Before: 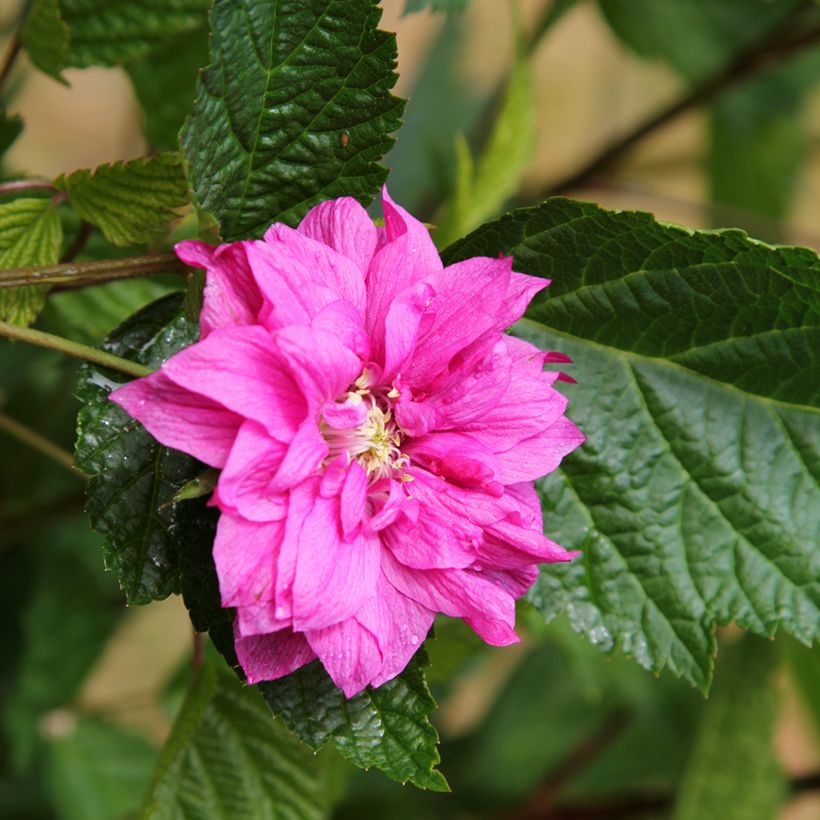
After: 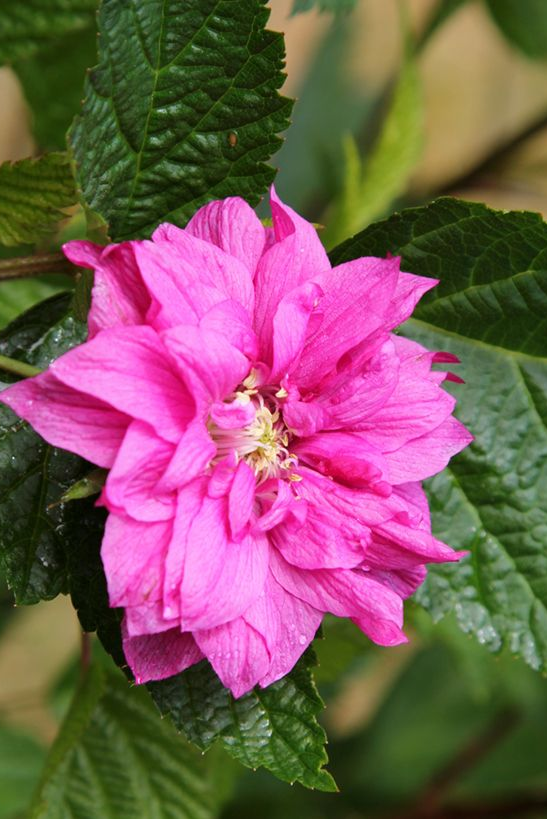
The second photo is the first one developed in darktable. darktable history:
crop and rotate: left 13.662%, right 19.549%
